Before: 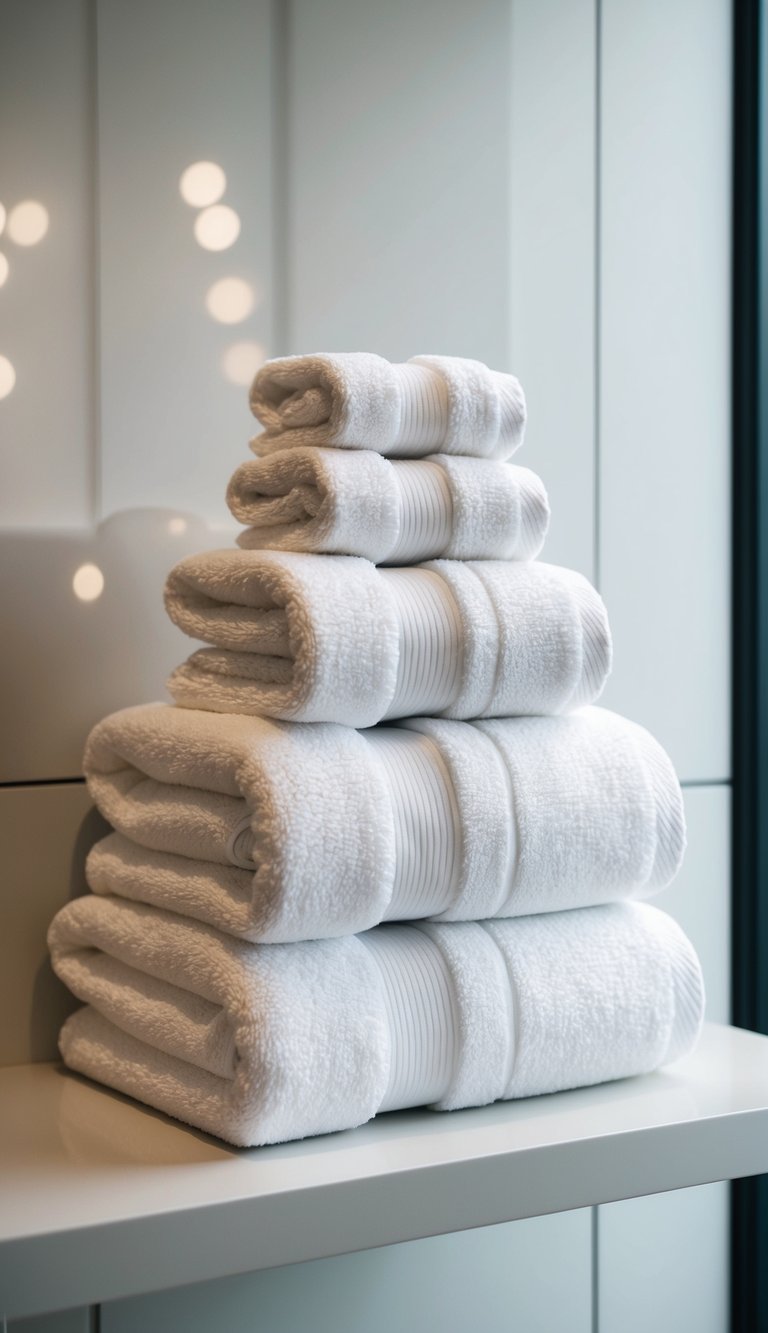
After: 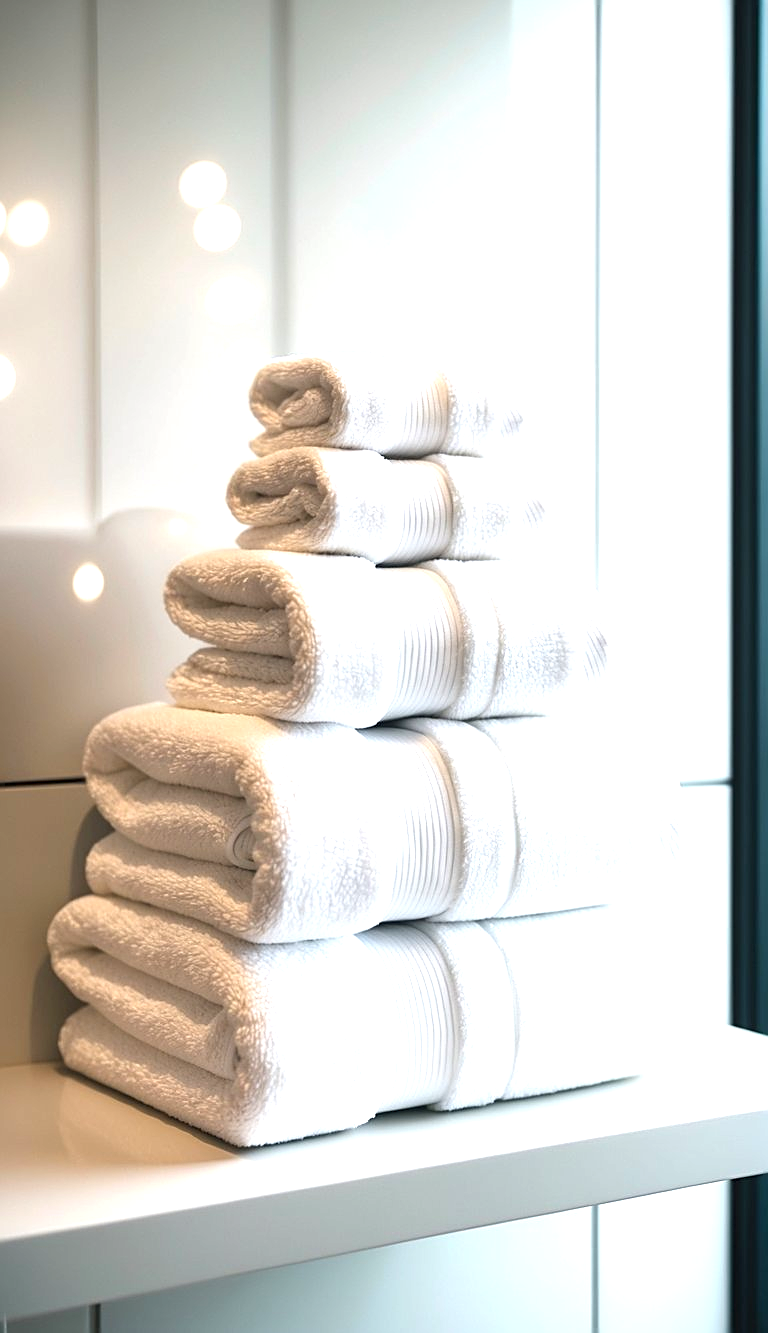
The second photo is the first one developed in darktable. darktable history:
sharpen: on, module defaults
exposure: black level correction 0, exposure 1.1 EV, compensate highlight preservation false
